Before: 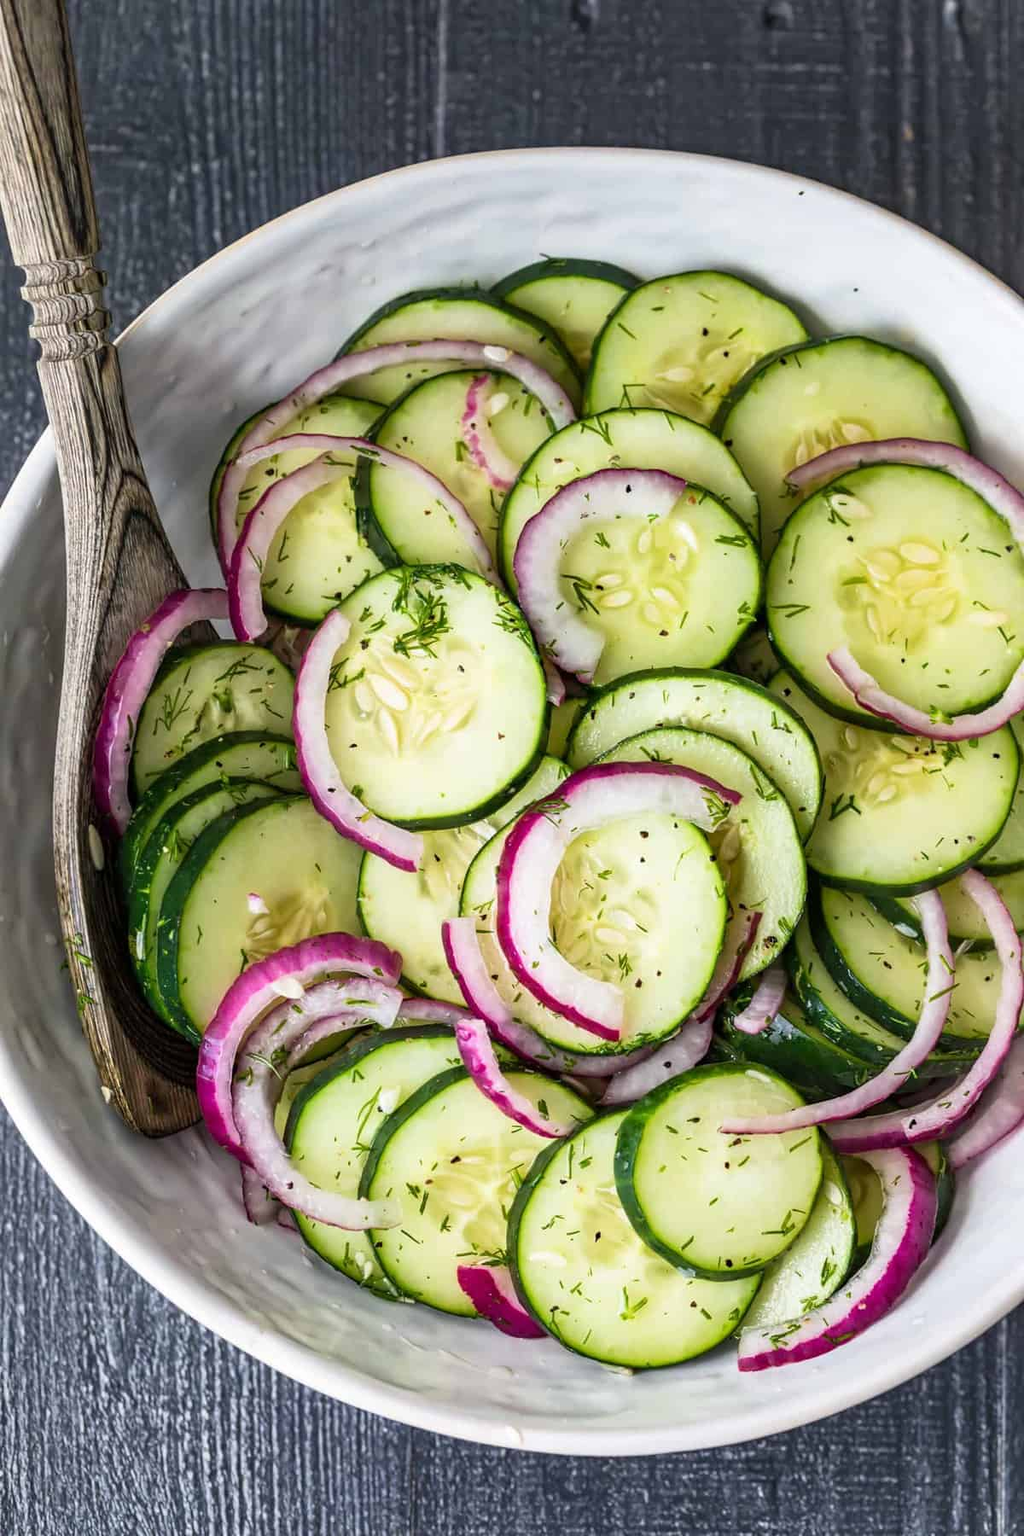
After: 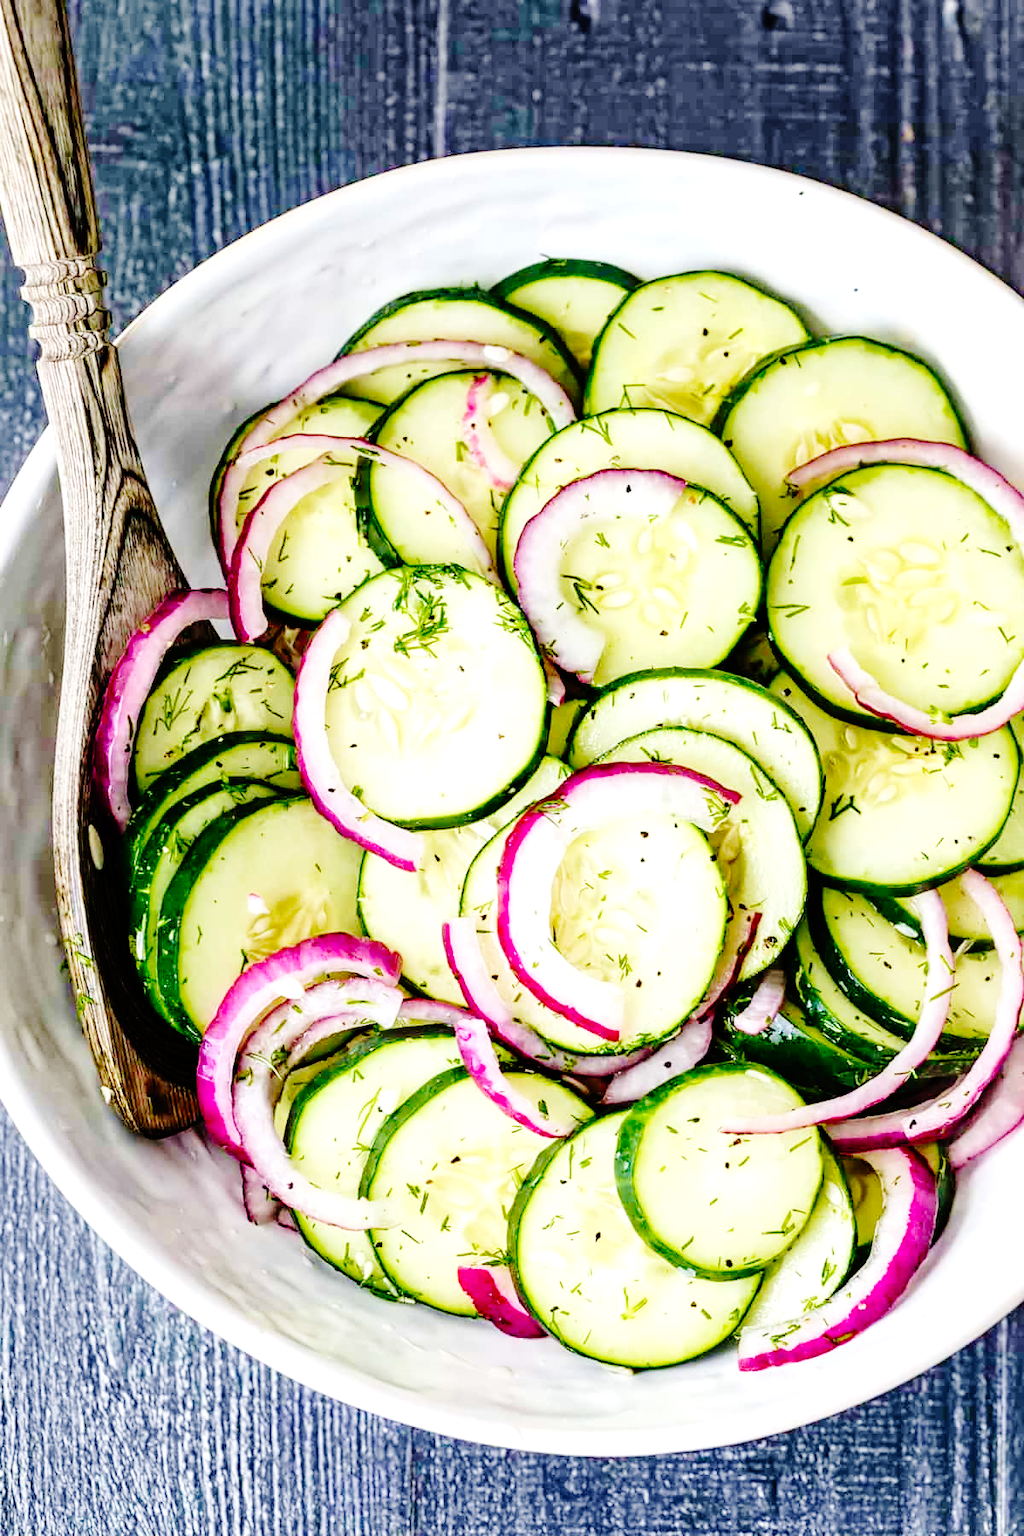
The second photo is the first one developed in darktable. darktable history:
velvia: on, module defaults
base curve: curves: ch0 [(0, 0) (0.036, 0.01) (0.123, 0.254) (0.258, 0.504) (0.507, 0.748) (1, 1)], preserve colors none
exposure: black level correction 0, exposure 0.499 EV, compensate highlight preservation false
